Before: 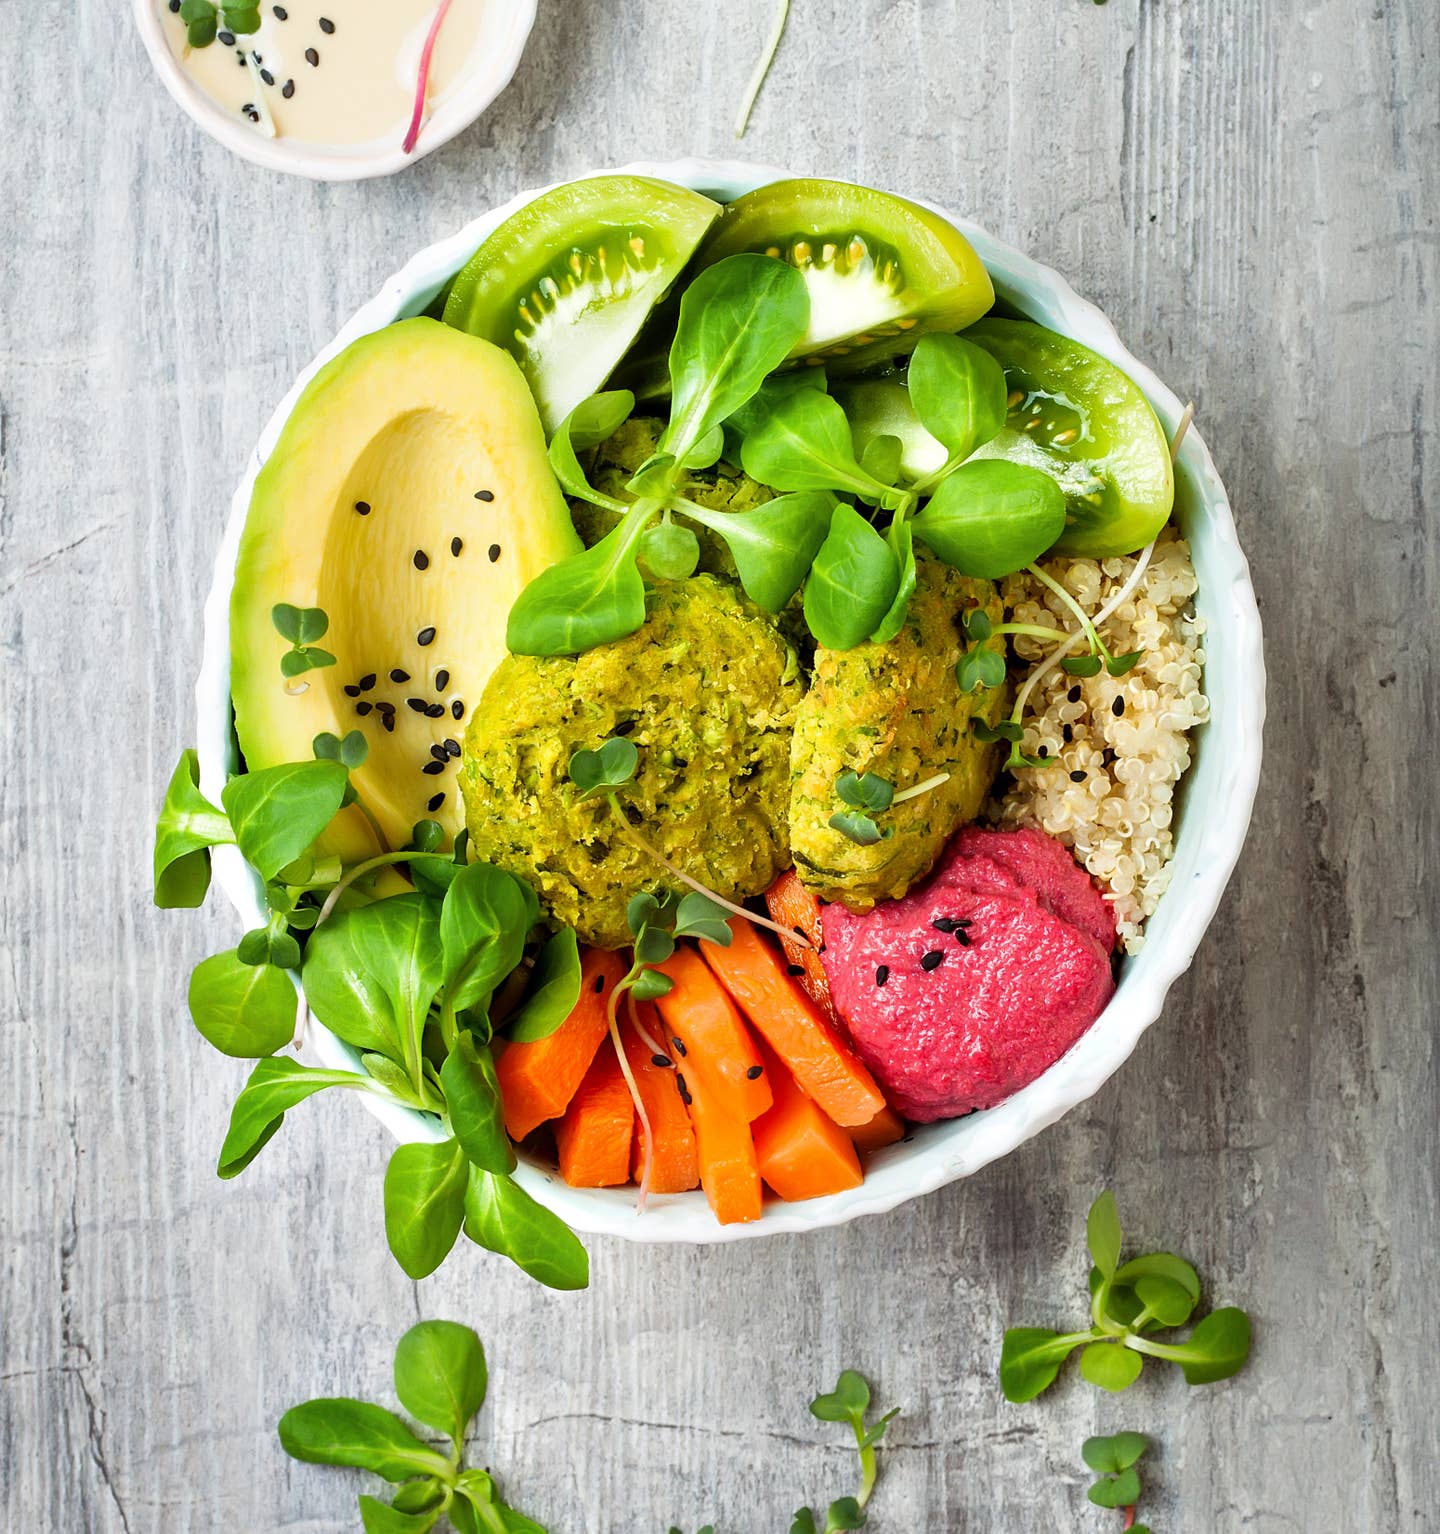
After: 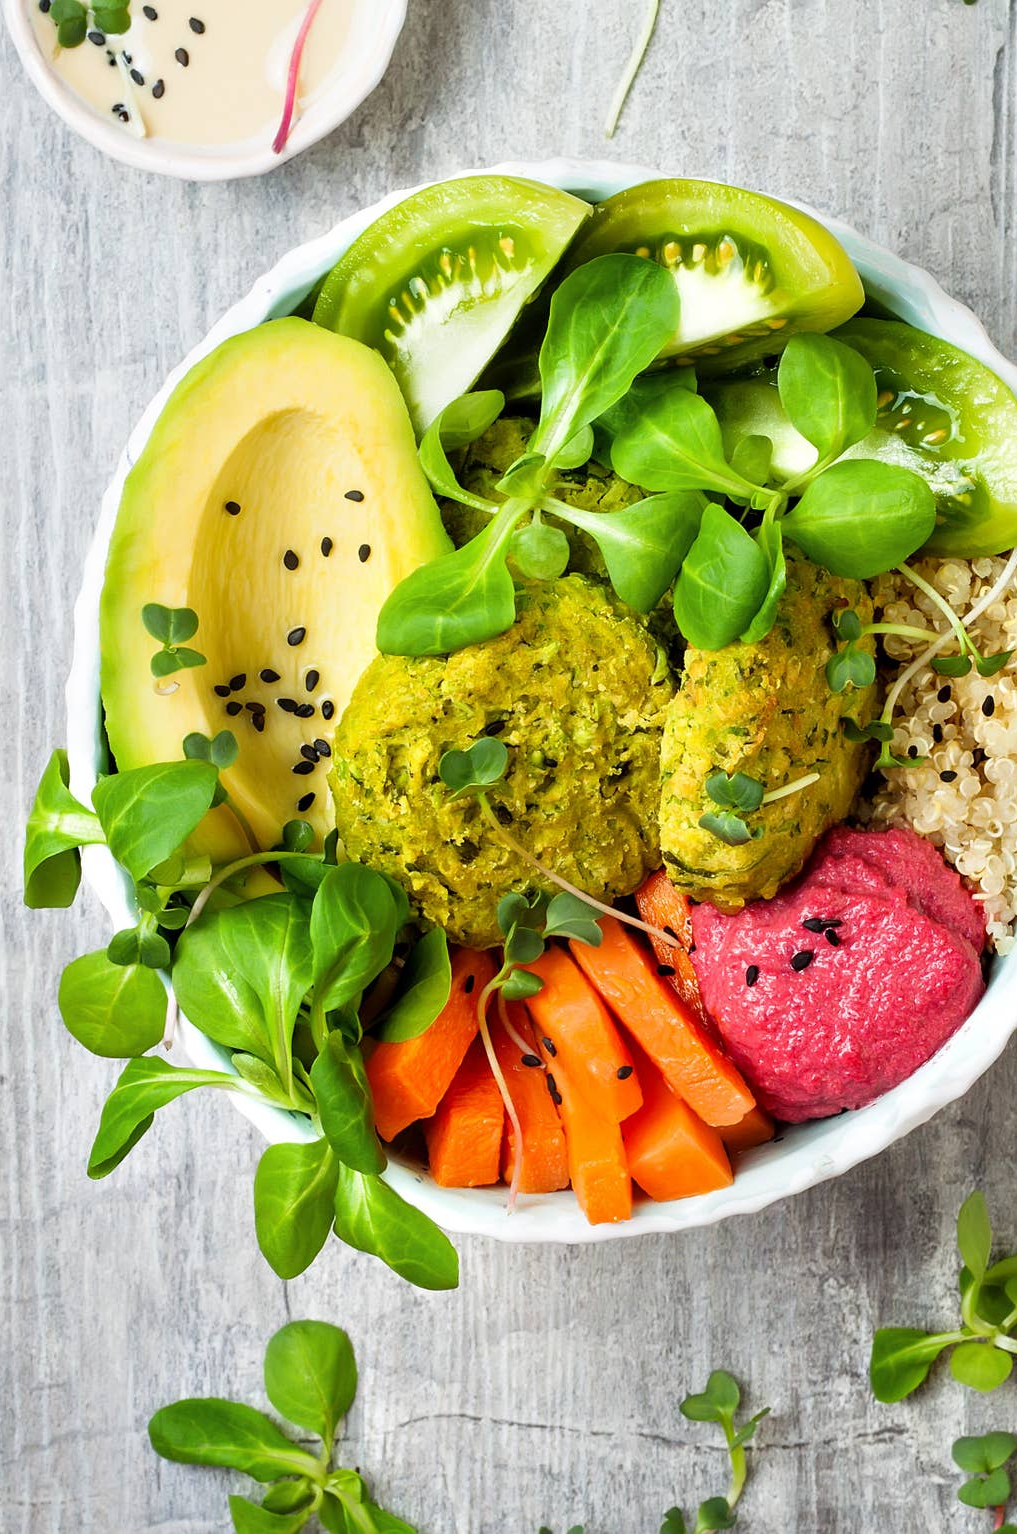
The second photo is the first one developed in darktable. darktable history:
crop and rotate: left 9.039%, right 20.316%
